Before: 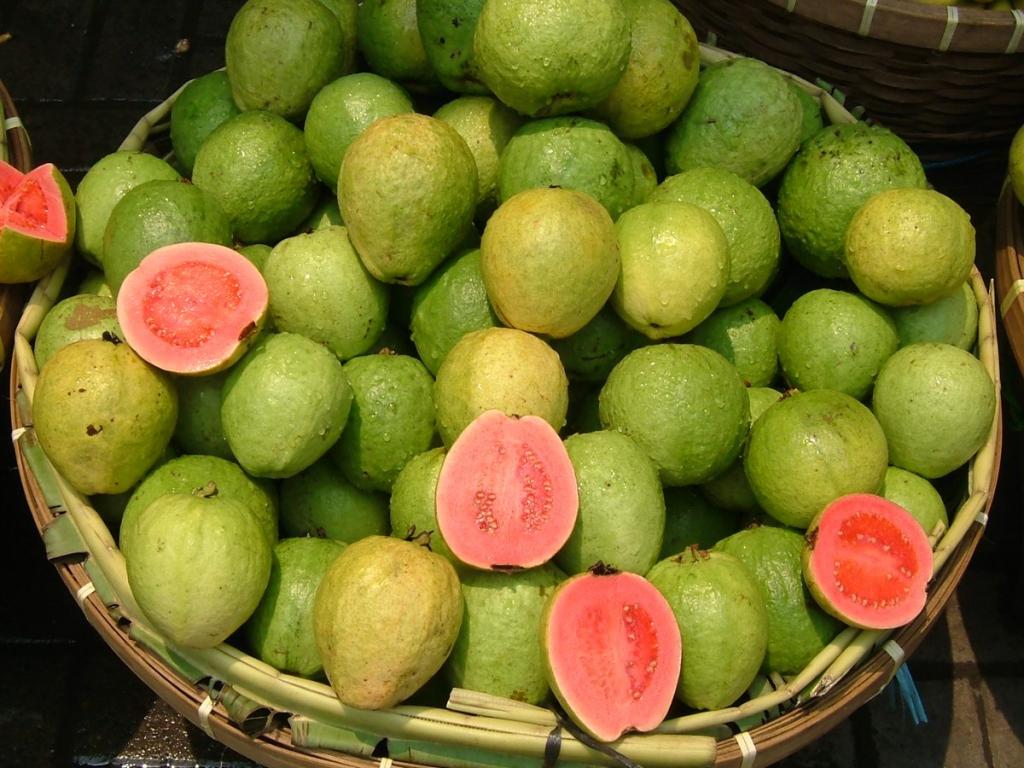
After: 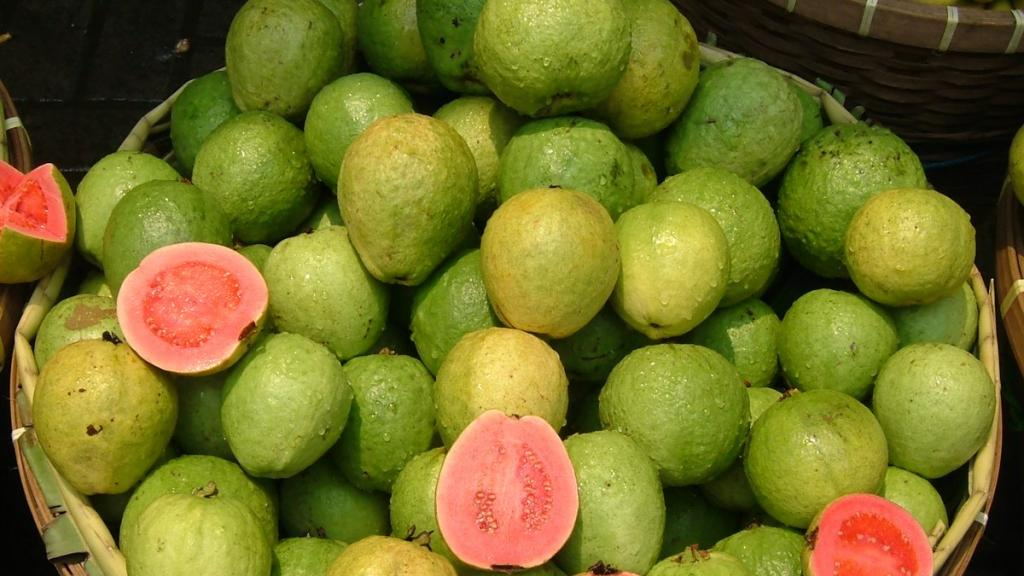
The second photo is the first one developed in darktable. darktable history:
crop: bottom 24.967%
color correction: highlights a* 0.003, highlights b* -0.283
